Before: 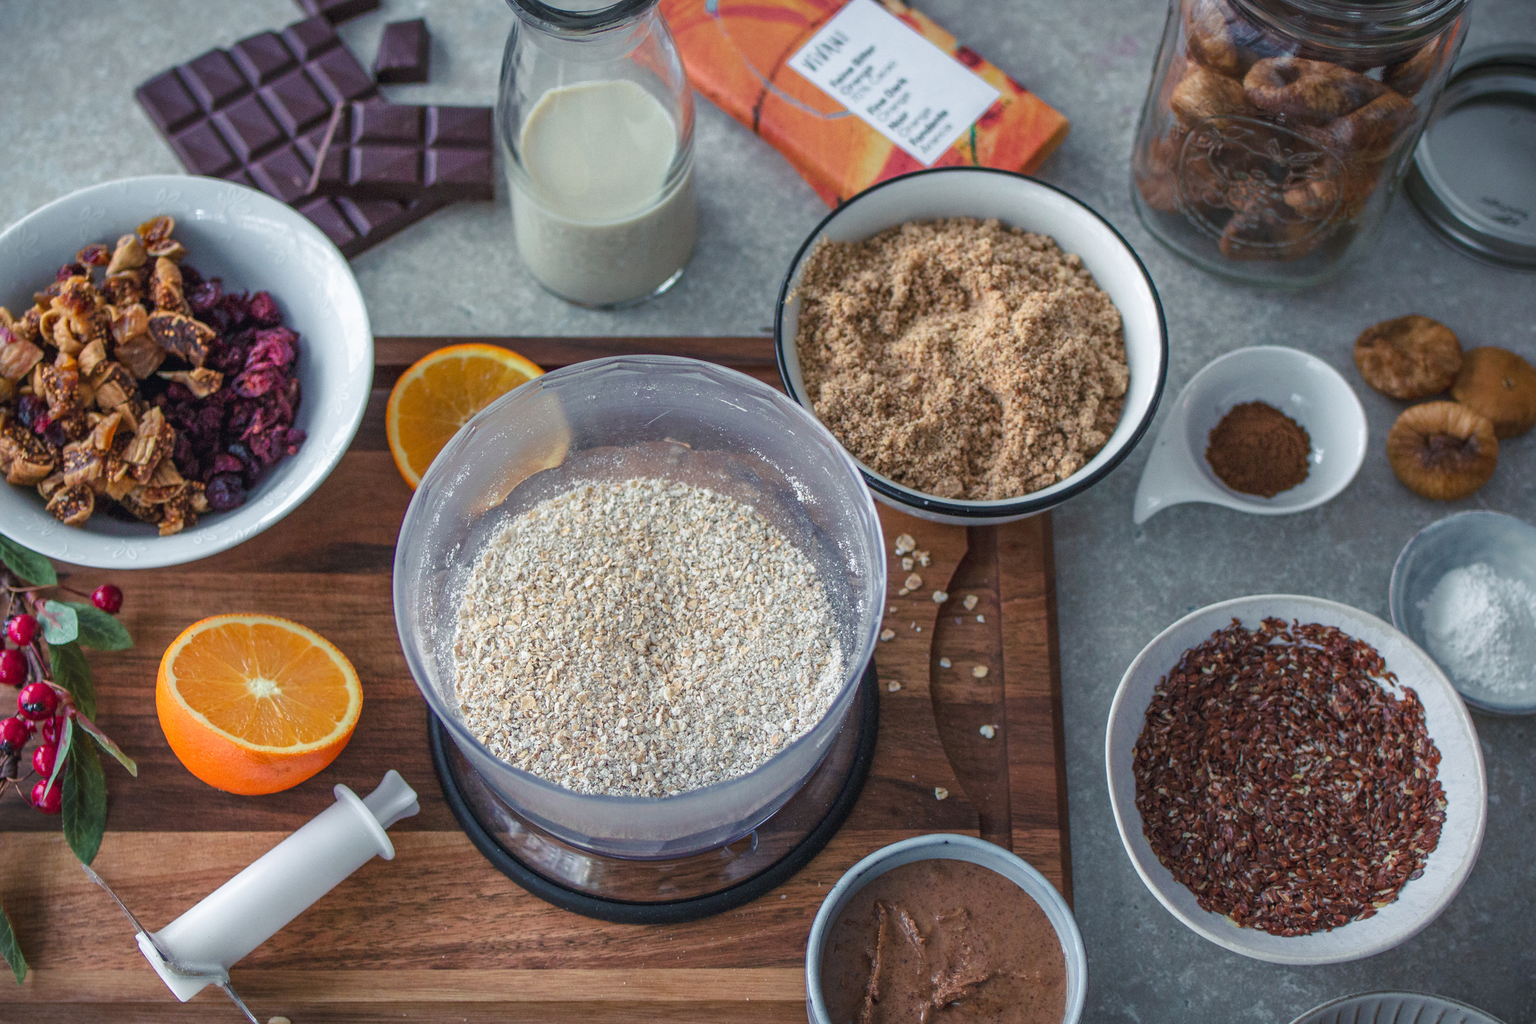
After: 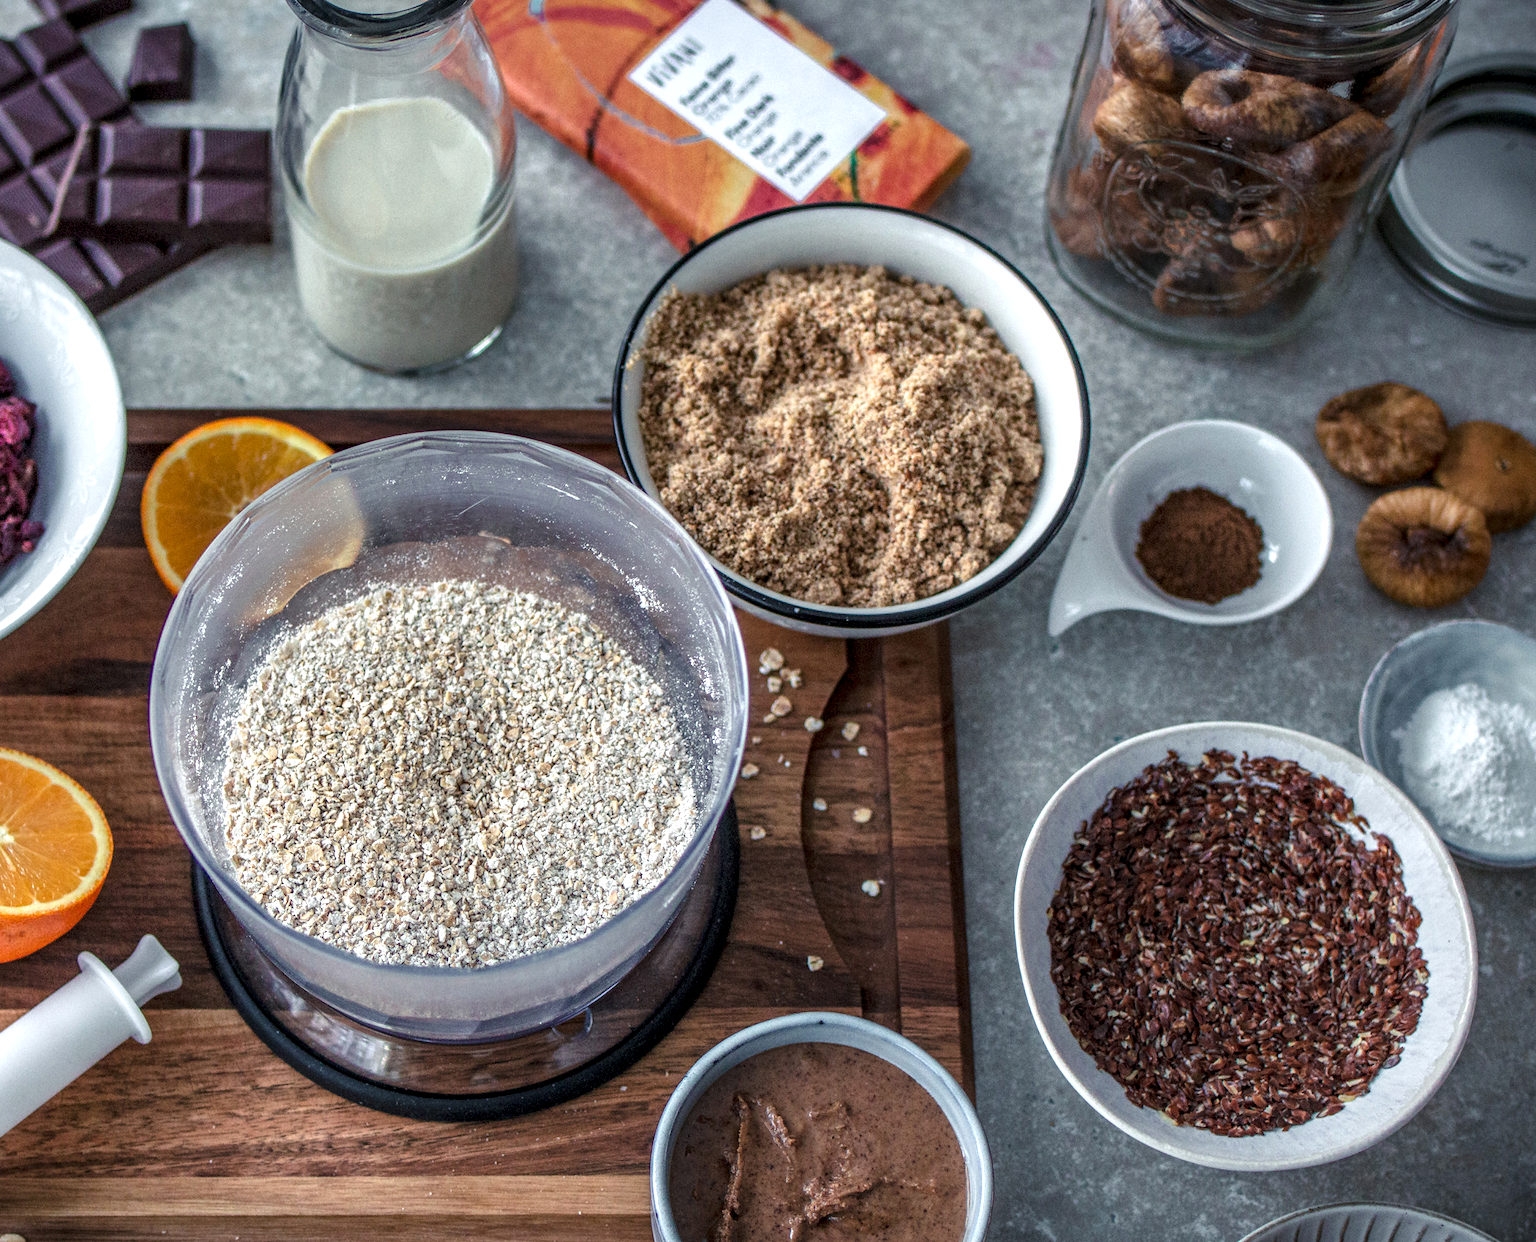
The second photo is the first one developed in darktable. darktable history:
shadows and highlights: shadows 5, soften with gaussian
local contrast: detail 150%
levels: levels [0.016, 0.484, 0.953]
crop: left 17.582%, bottom 0.031%
